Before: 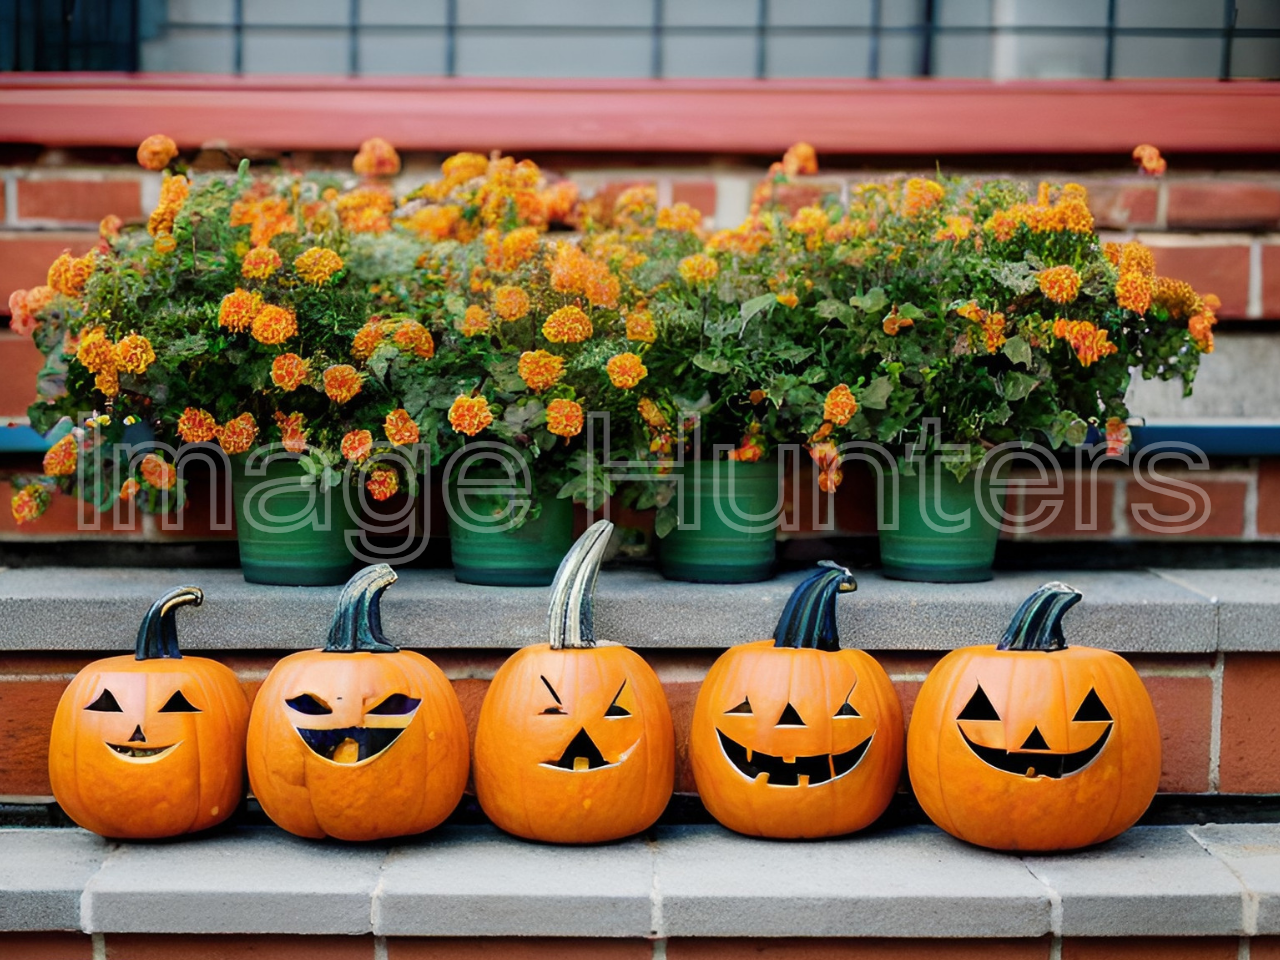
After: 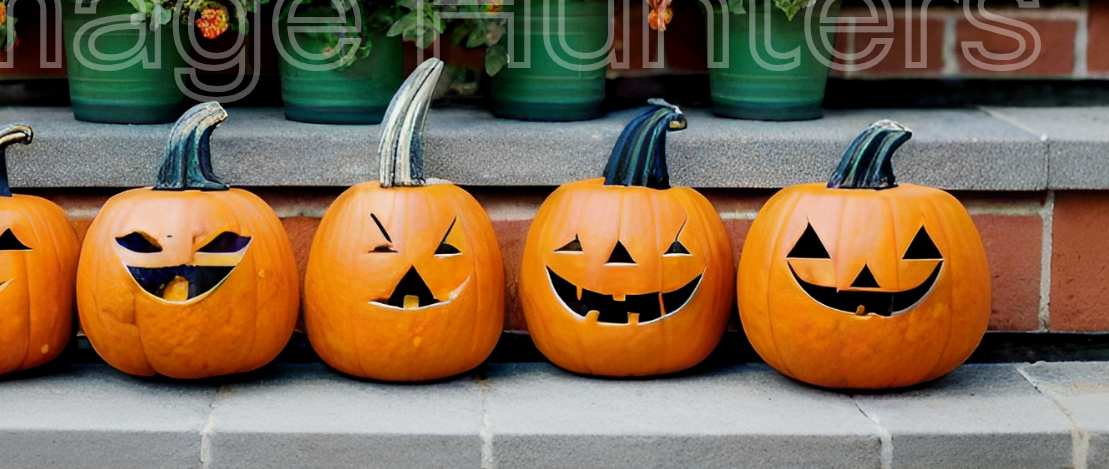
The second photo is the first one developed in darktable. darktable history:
exposure: black level correction 0.002, exposure -0.1 EV, compensate highlight preservation false
crop and rotate: left 13.306%, top 48.129%, bottom 2.928%
shadows and highlights: shadows 32.83, highlights -47.7, soften with gaussian
